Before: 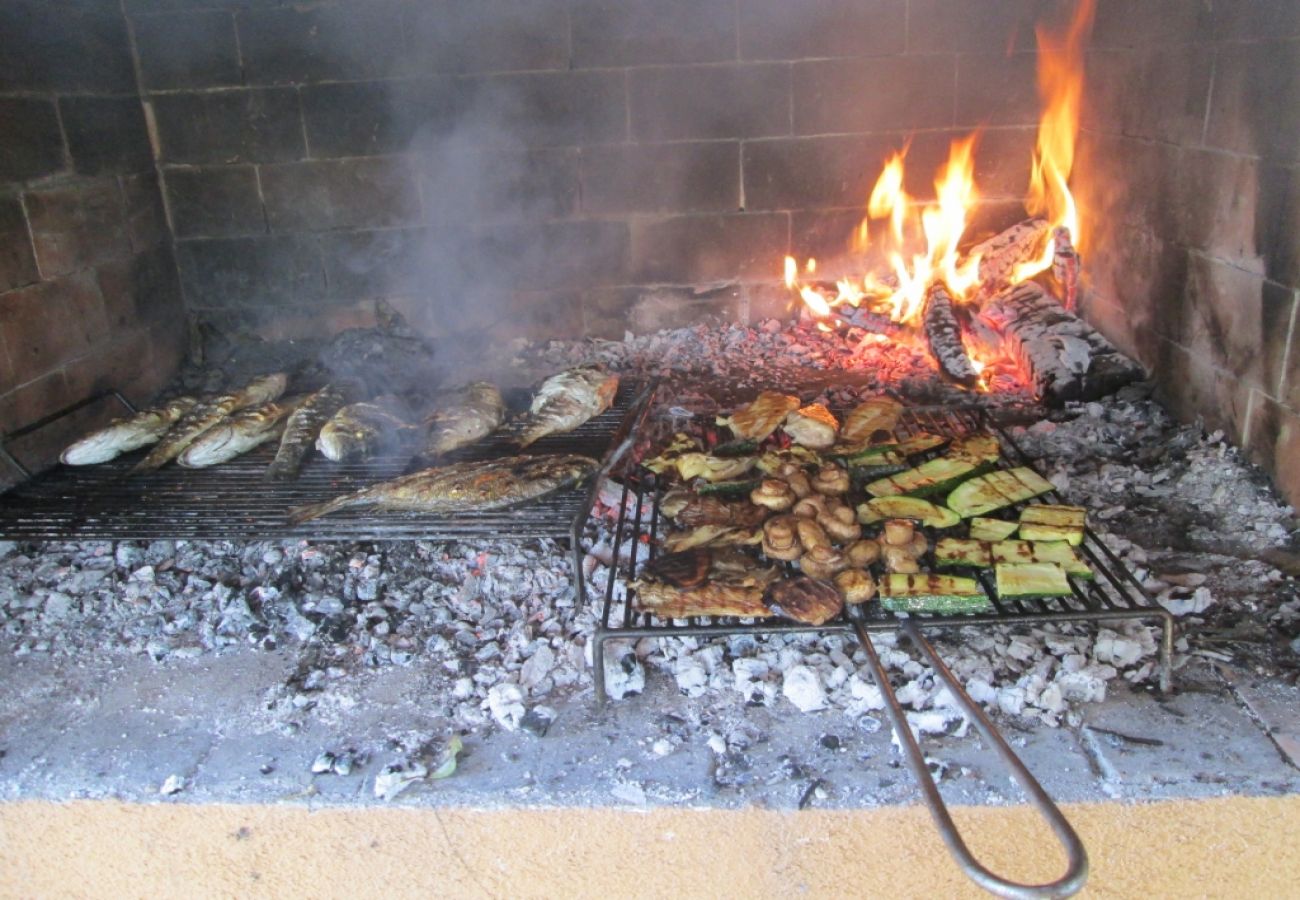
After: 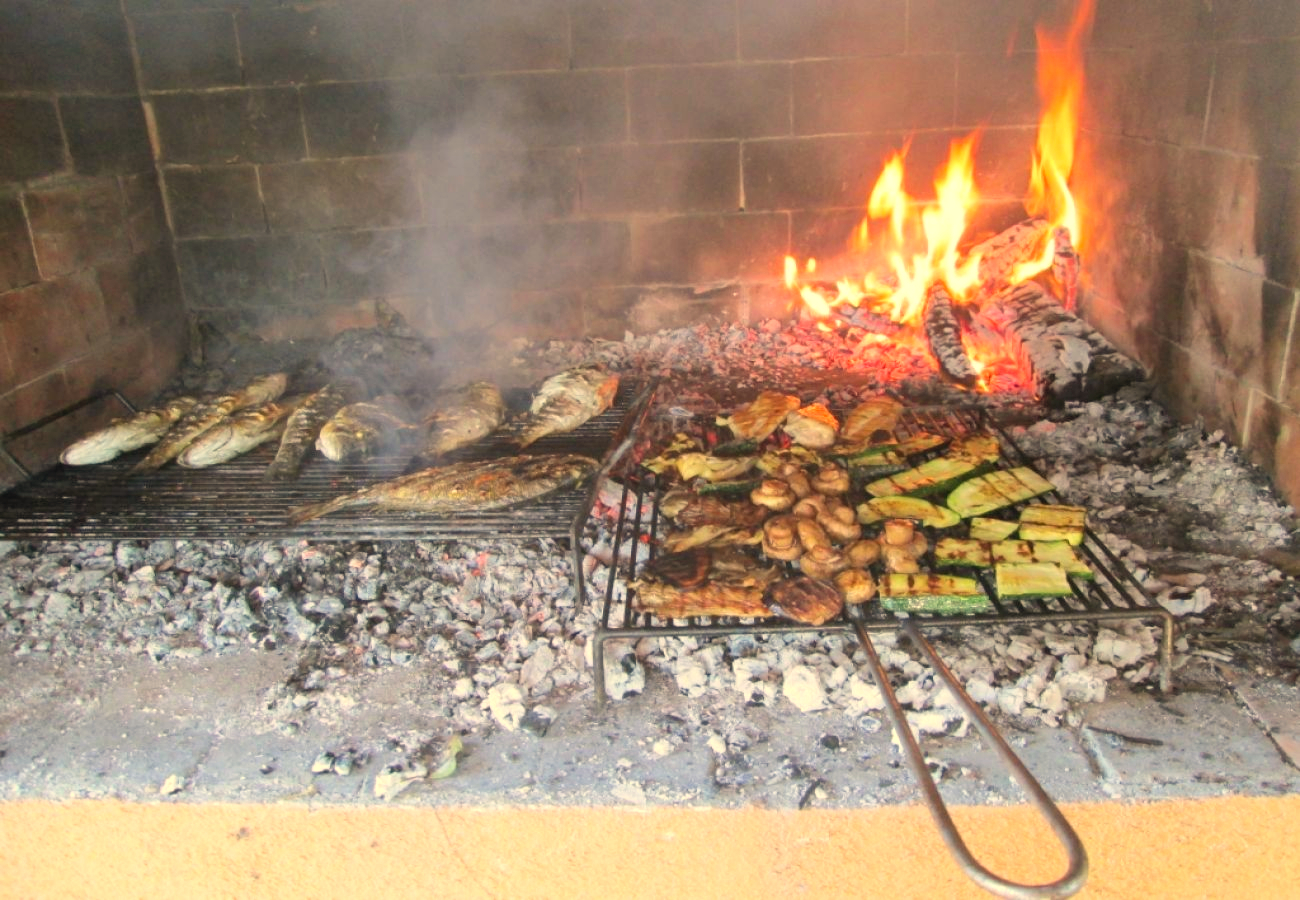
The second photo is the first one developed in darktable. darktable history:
contrast brightness saturation: contrast 0.07, brightness 0.08, saturation 0.18
white balance: red 1.123, blue 0.83
exposure: exposure 0.078 EV, compensate highlight preservation false
